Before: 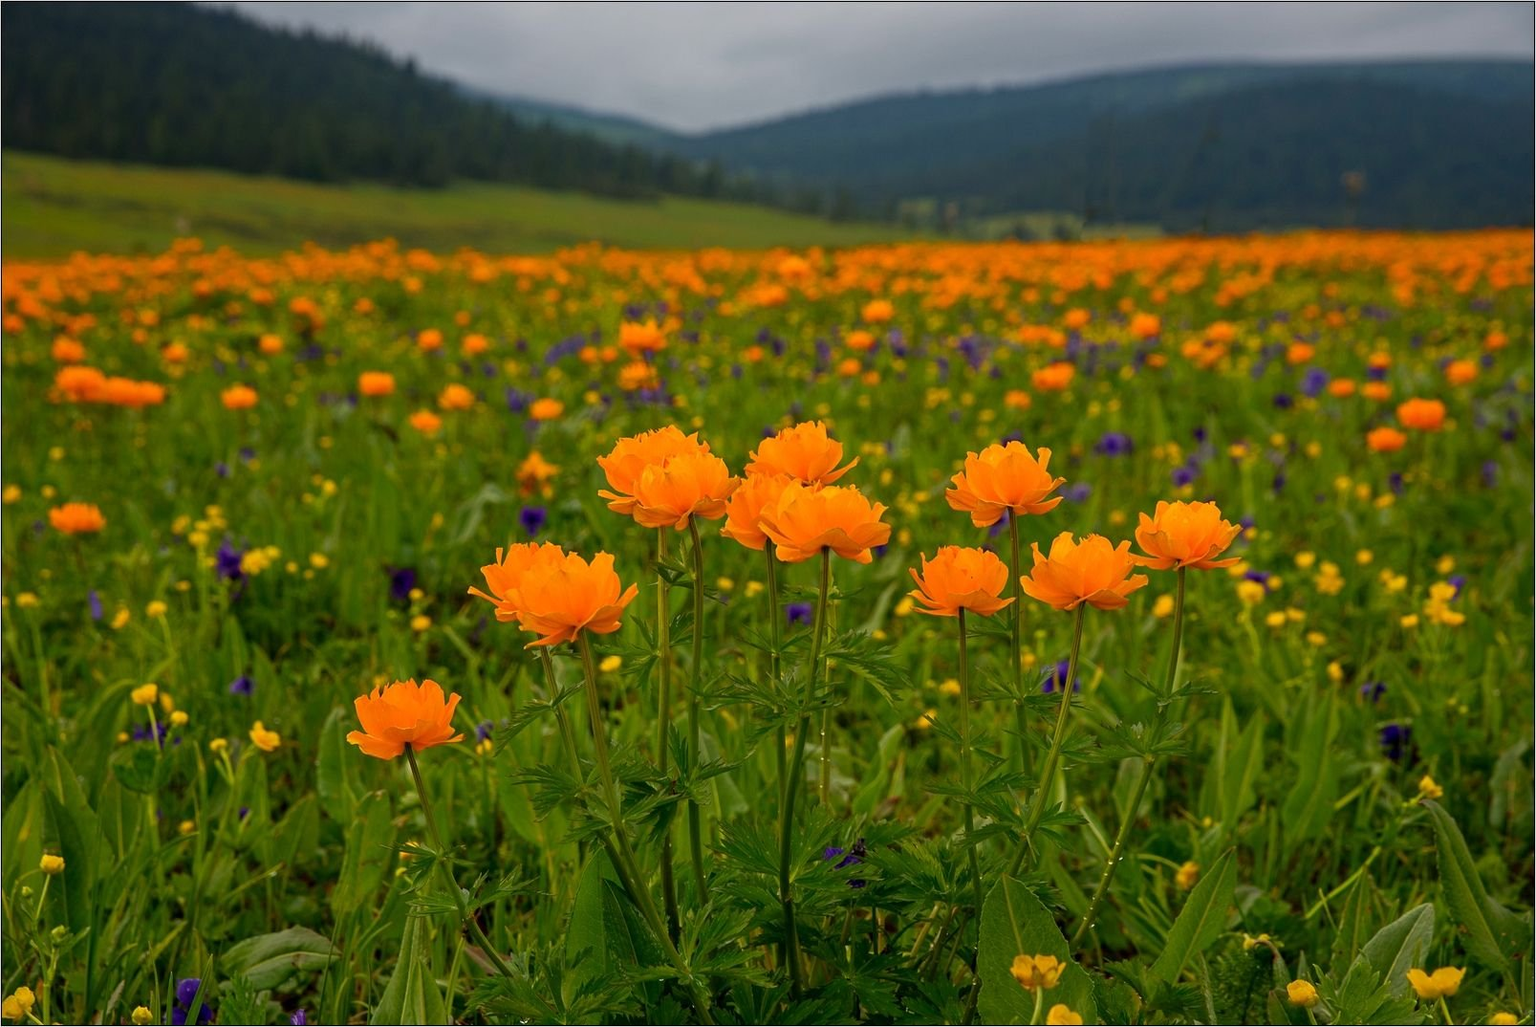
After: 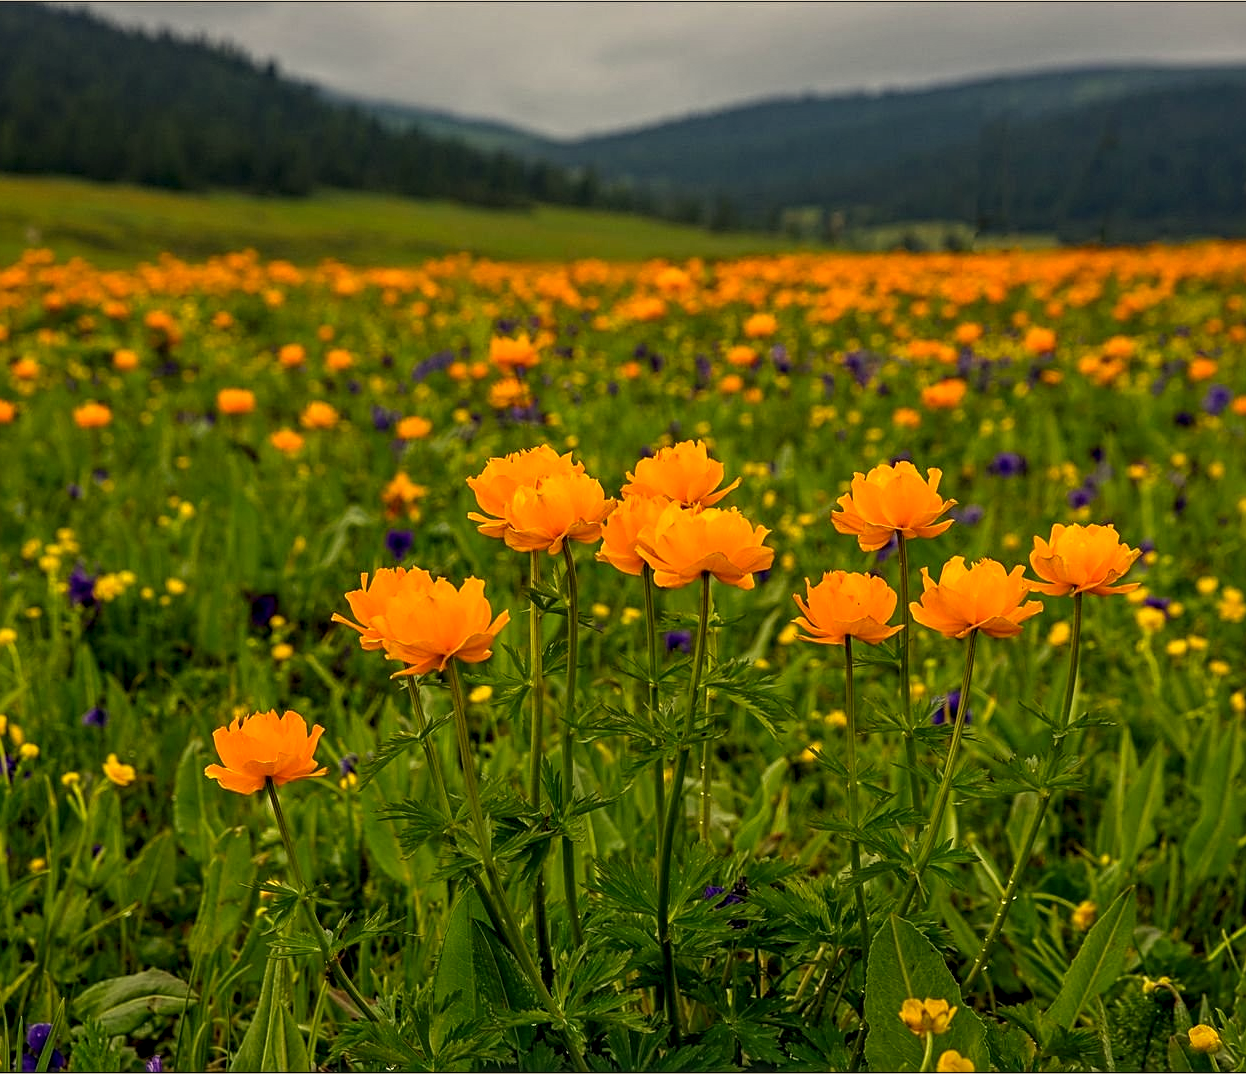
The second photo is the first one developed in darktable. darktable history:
color correction: highlights a* 1.38, highlights b* 17.63
crop: left 9.854%, right 12.582%
sharpen: on, module defaults
local contrast: highlights 22%, detail 150%
